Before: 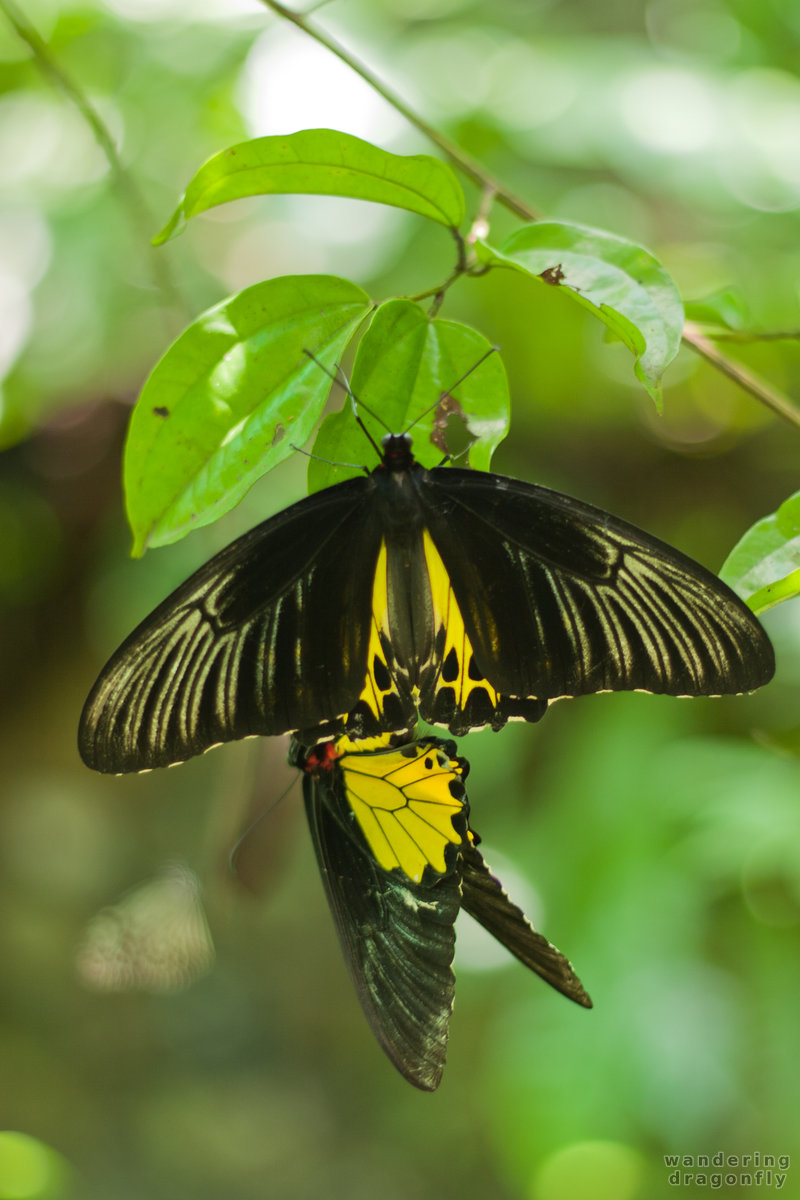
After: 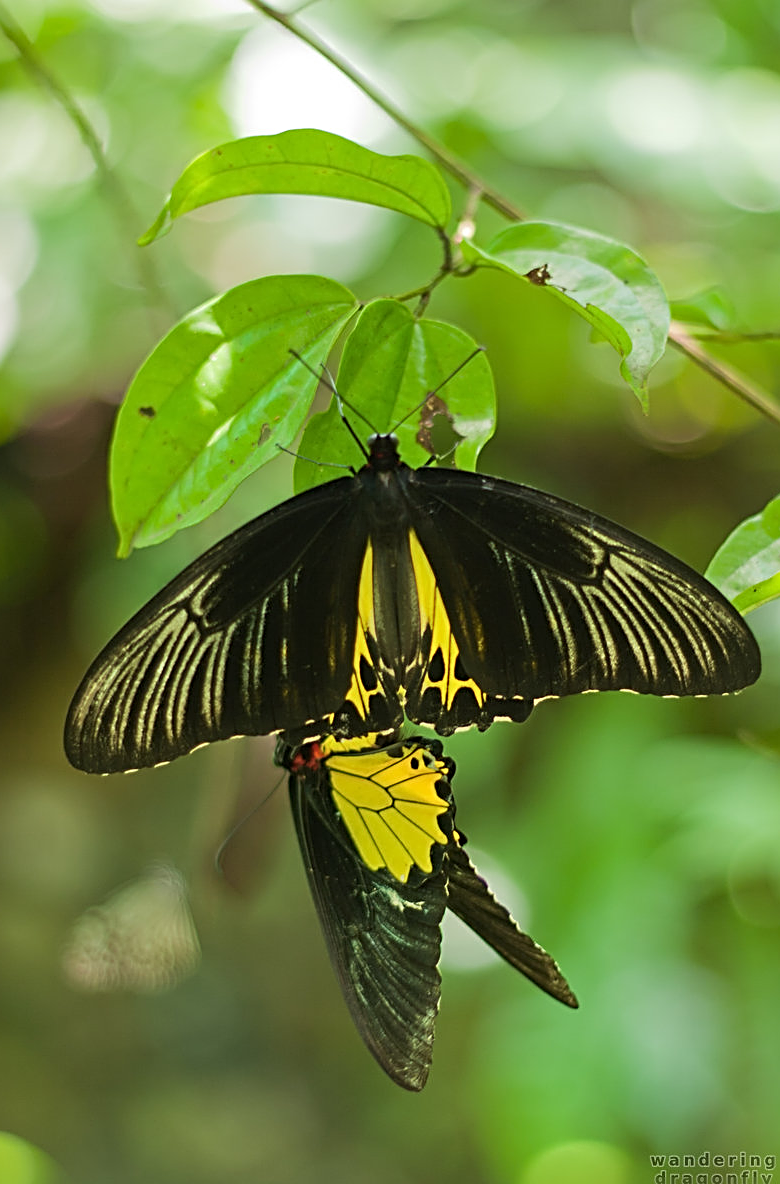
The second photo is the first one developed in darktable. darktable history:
sharpen: radius 2.676, amount 0.669
crop and rotate: left 1.774%, right 0.633%, bottom 1.28%
